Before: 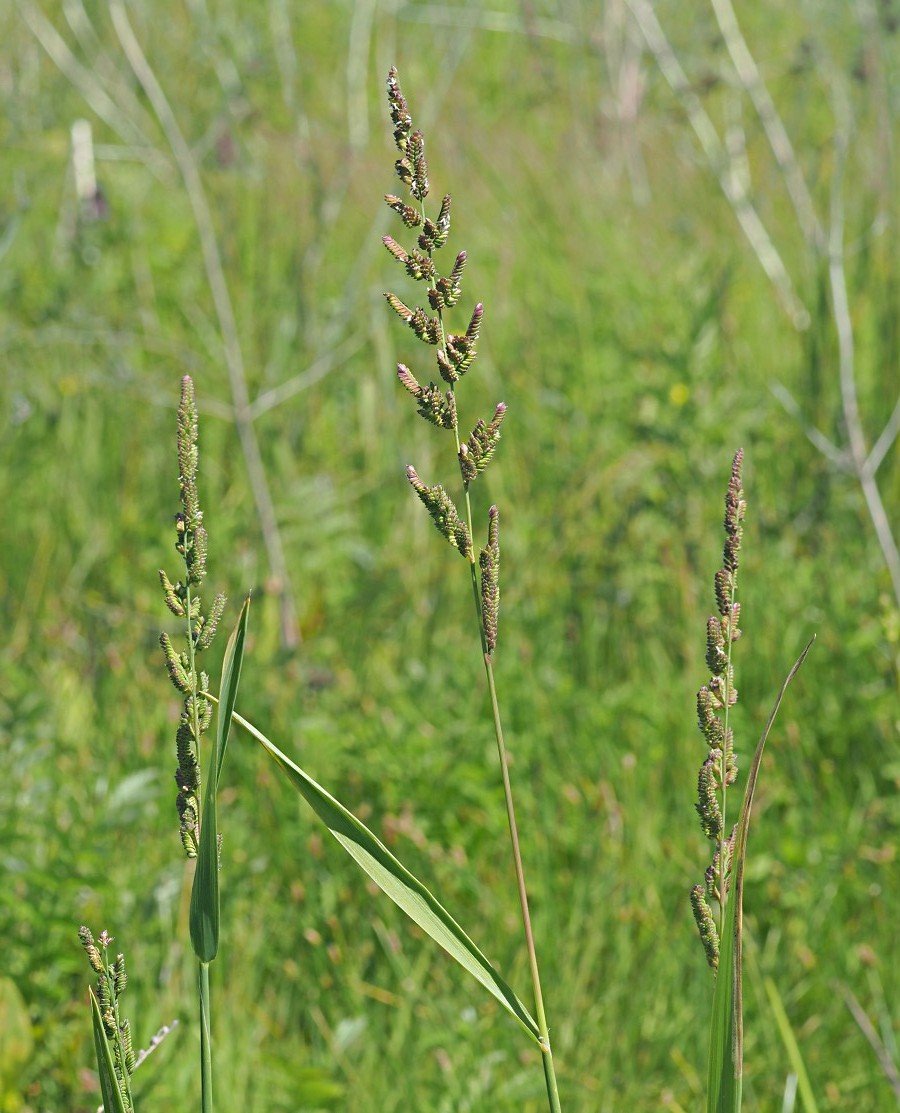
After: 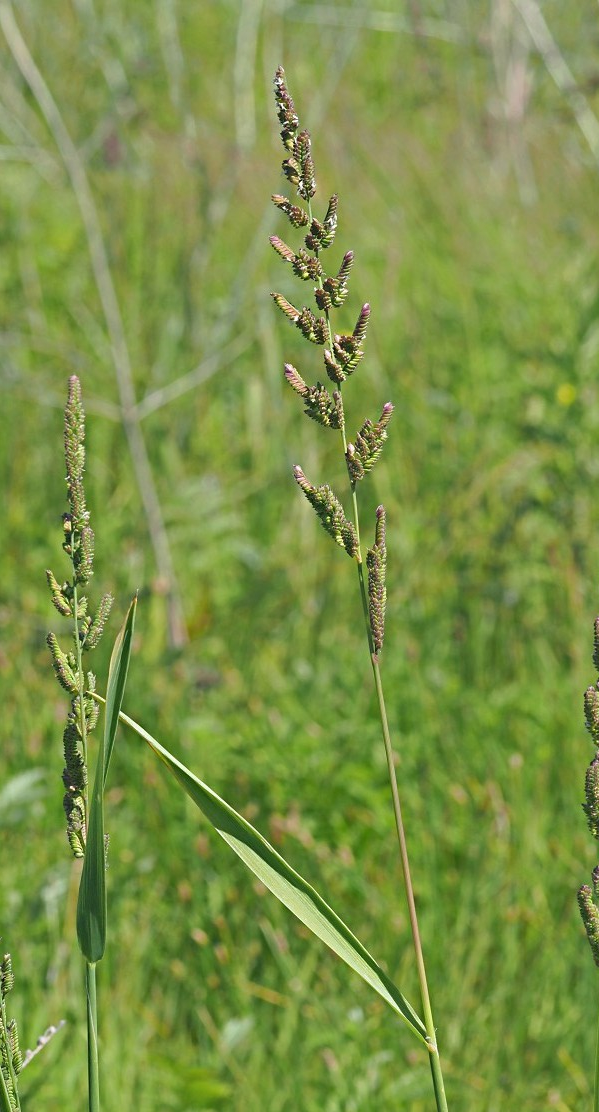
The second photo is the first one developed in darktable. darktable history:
shadows and highlights: soften with gaussian
tone equalizer: on, module defaults
crop and rotate: left 12.648%, right 20.685%
